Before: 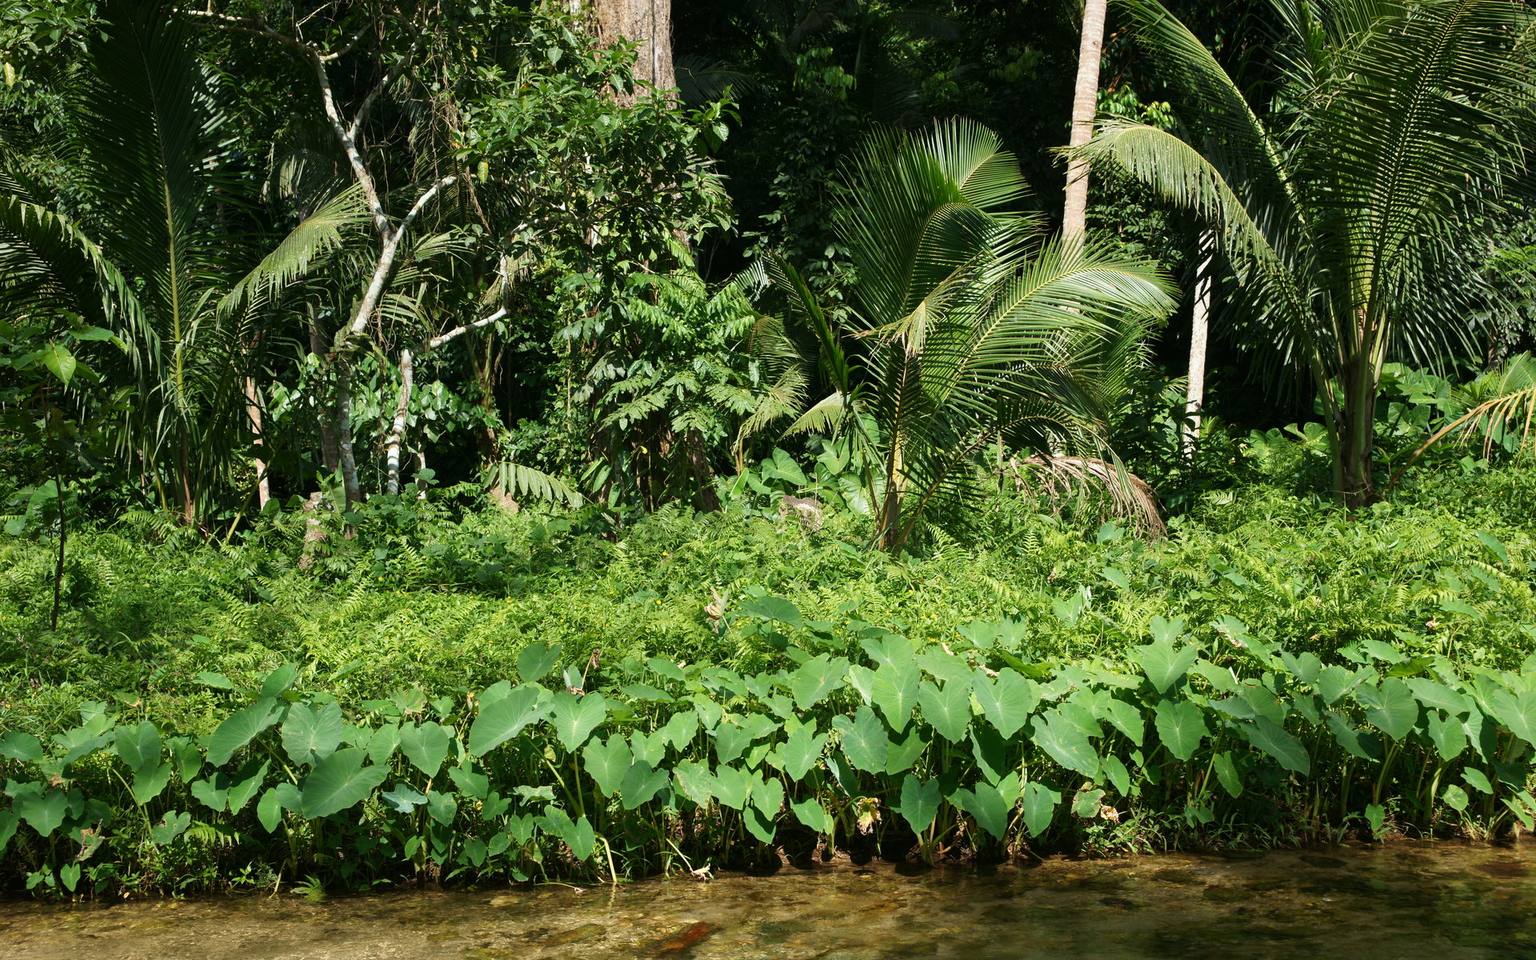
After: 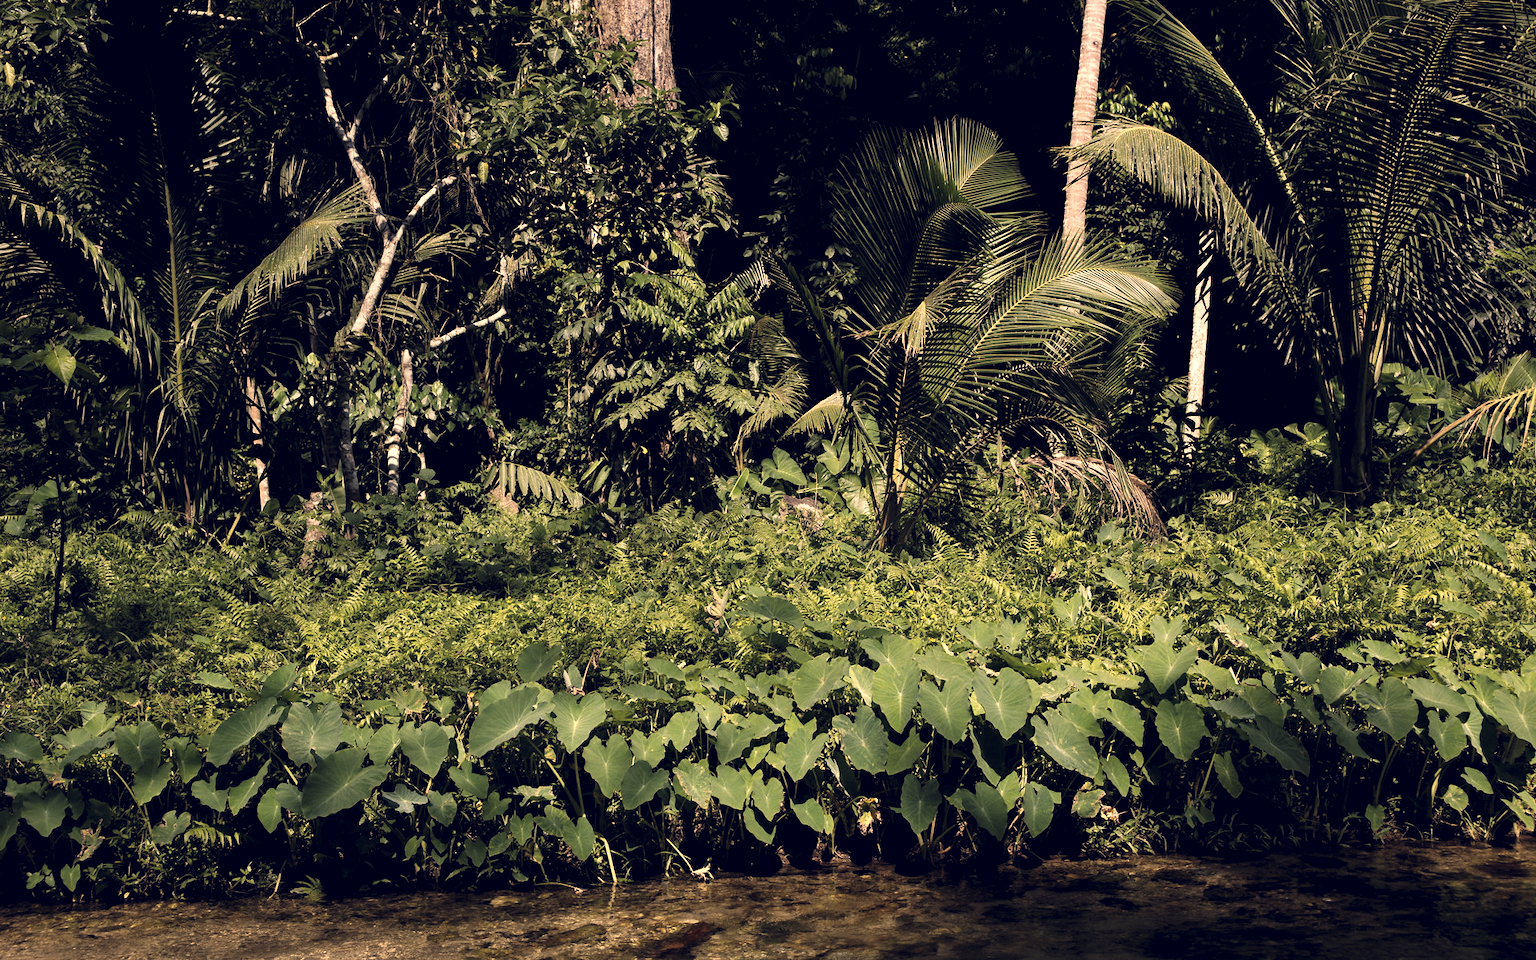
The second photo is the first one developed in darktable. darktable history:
color correction: highlights a* 19.59, highlights b* 27.49, shadows a* 3.46, shadows b* -17.28, saturation 0.73
levels: levels [0.101, 0.578, 0.953]
haze removal: compatibility mode true, adaptive false
